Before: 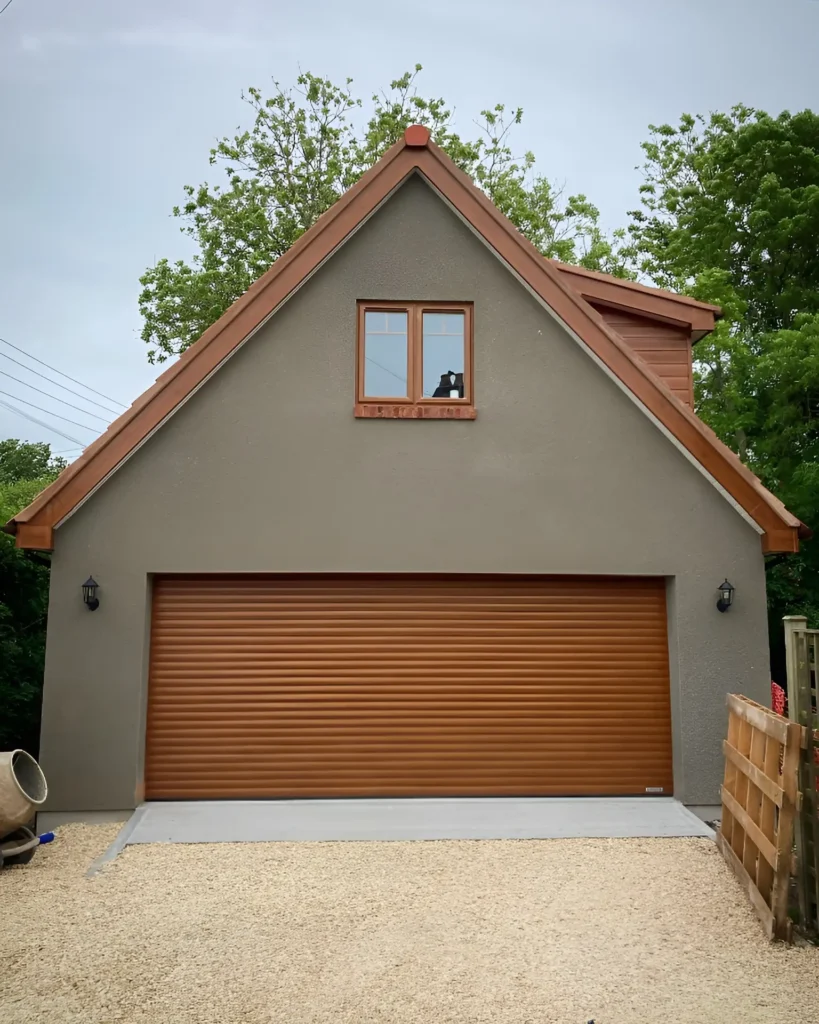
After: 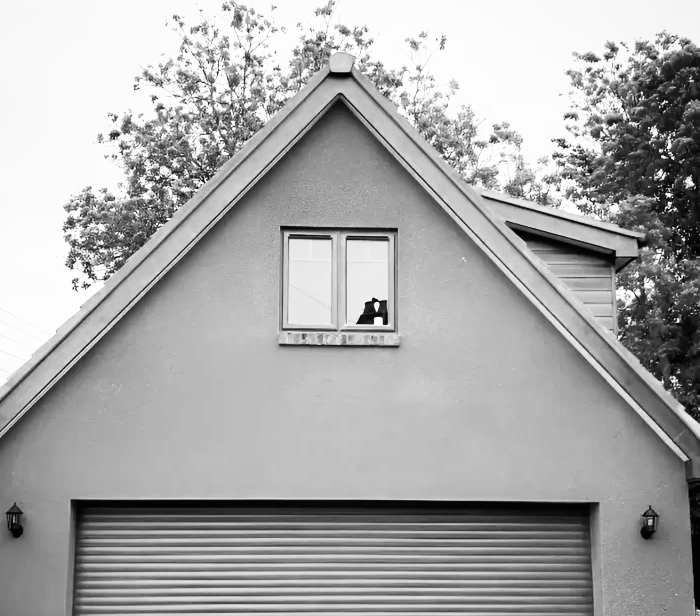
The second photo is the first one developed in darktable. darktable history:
crop and rotate: left 9.358%, top 7.194%, right 5.066%, bottom 32.622%
base curve: curves: ch0 [(0, 0) (0.007, 0.004) (0.027, 0.03) (0.046, 0.07) (0.207, 0.54) (0.442, 0.872) (0.673, 0.972) (1, 1)], preserve colors none
color zones: curves: ch0 [(0.004, 0.588) (0.116, 0.636) (0.259, 0.476) (0.423, 0.464) (0.75, 0.5)]; ch1 [(0, 0) (0.143, 0) (0.286, 0) (0.429, 0) (0.571, 0) (0.714, 0) (0.857, 0)]
color balance rgb: power › luminance -9.053%, highlights gain › chroma 2.983%, highlights gain › hue 76.85°, perceptual saturation grading › global saturation 20%, perceptual saturation grading › highlights -48.955%, perceptual saturation grading › shadows 24.567%
